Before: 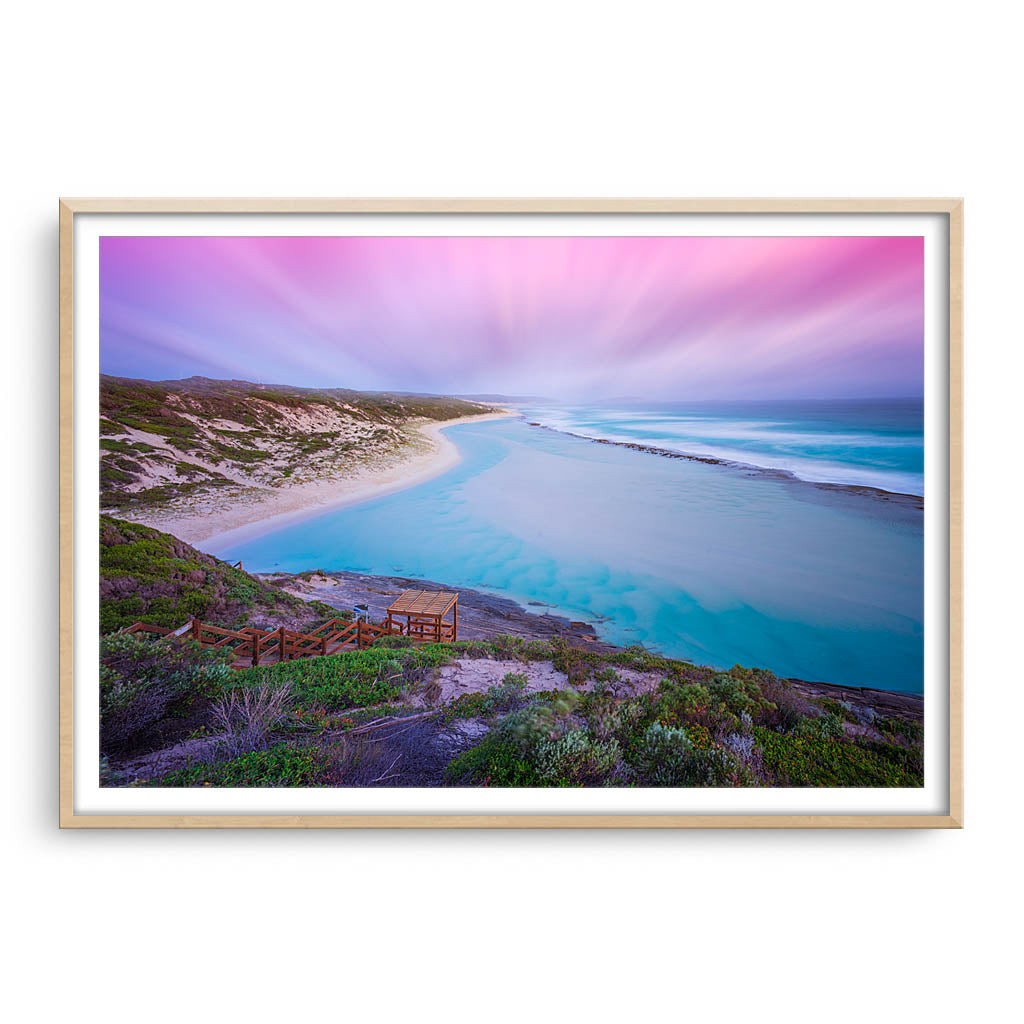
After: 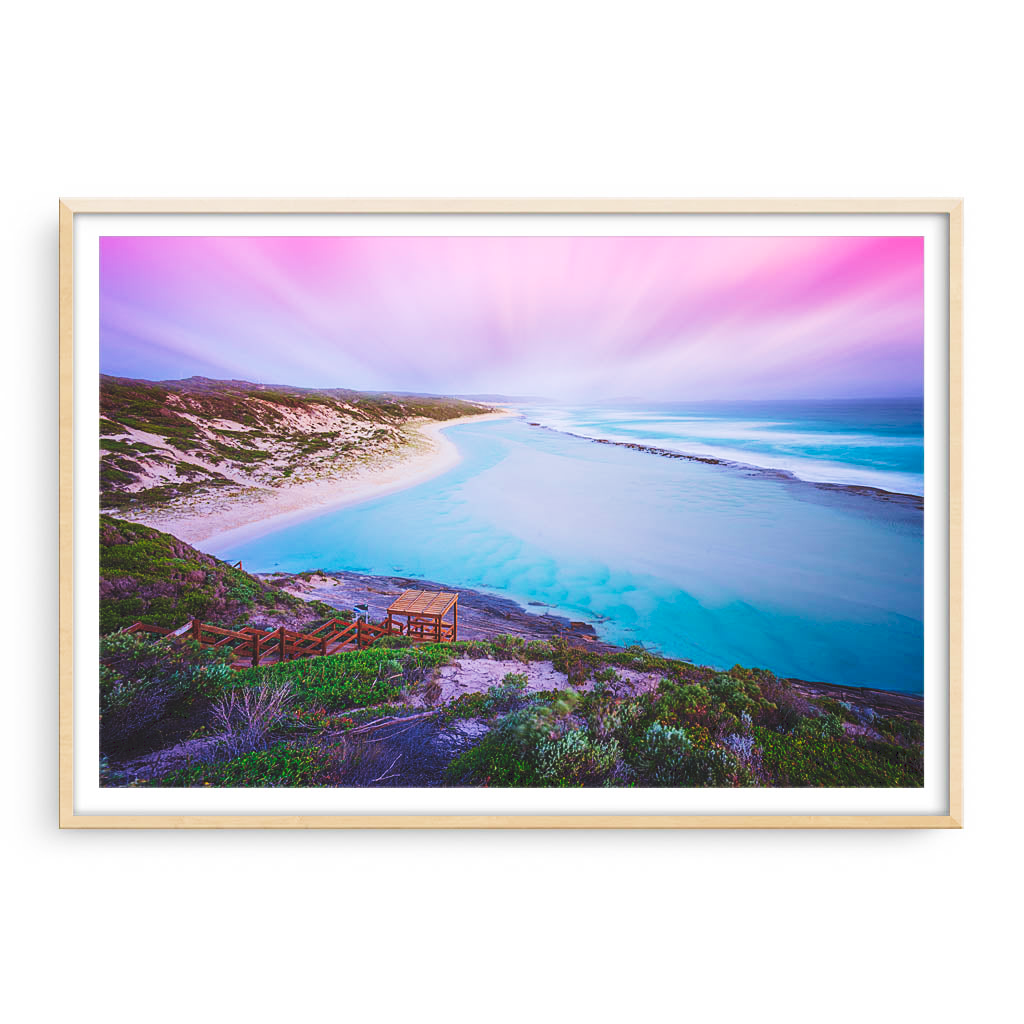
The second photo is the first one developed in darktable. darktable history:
tone curve: curves: ch0 [(0, 0) (0.003, 0.117) (0.011, 0.125) (0.025, 0.133) (0.044, 0.144) (0.069, 0.152) (0.1, 0.167) (0.136, 0.186) (0.177, 0.21) (0.224, 0.244) (0.277, 0.295) (0.335, 0.357) (0.399, 0.445) (0.468, 0.531) (0.543, 0.629) (0.623, 0.716) (0.709, 0.803) (0.801, 0.876) (0.898, 0.939) (1, 1)], preserve colors none
velvia: on, module defaults
